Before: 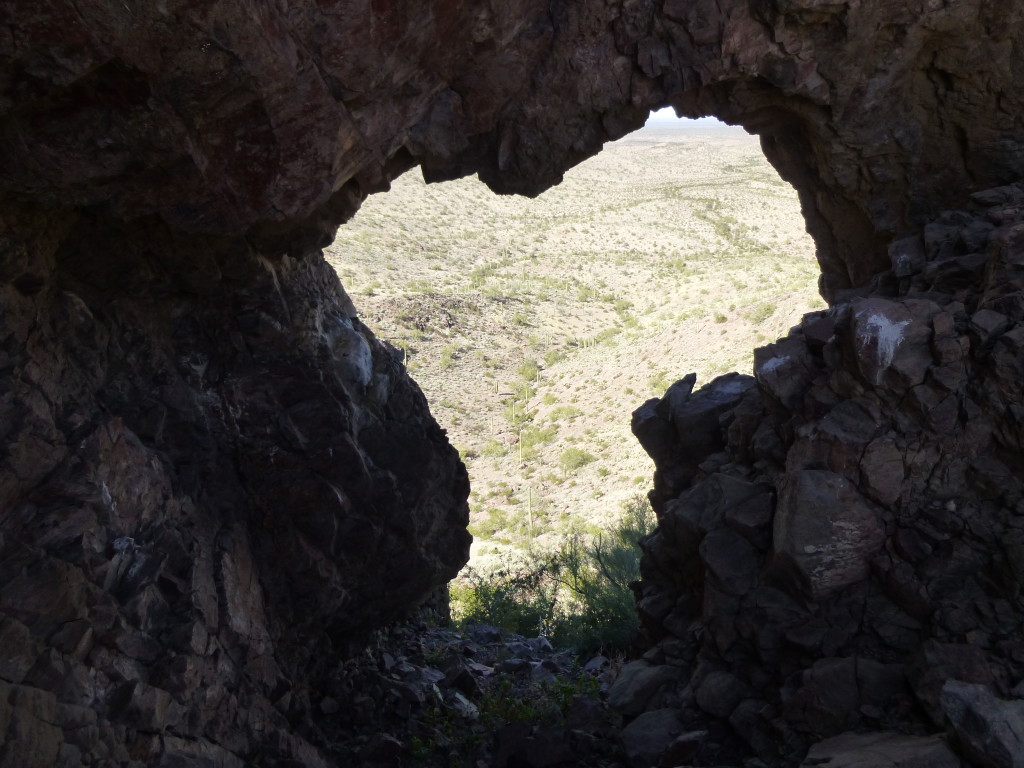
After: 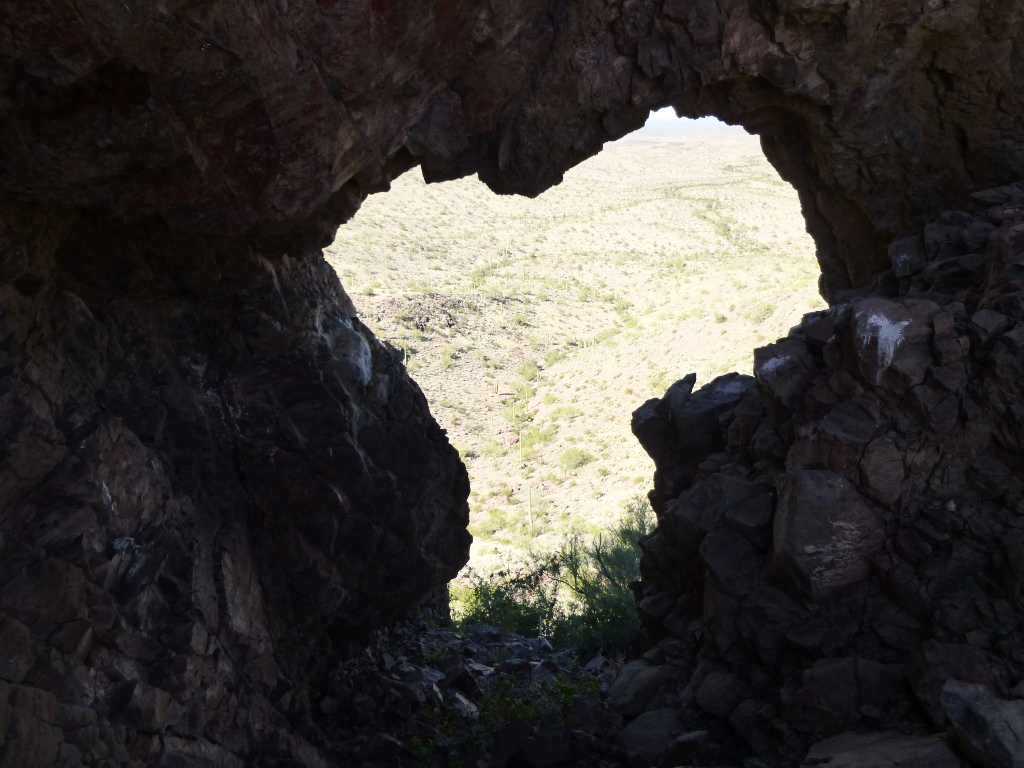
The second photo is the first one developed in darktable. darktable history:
contrast brightness saturation: contrast 0.241, brightness 0.087
